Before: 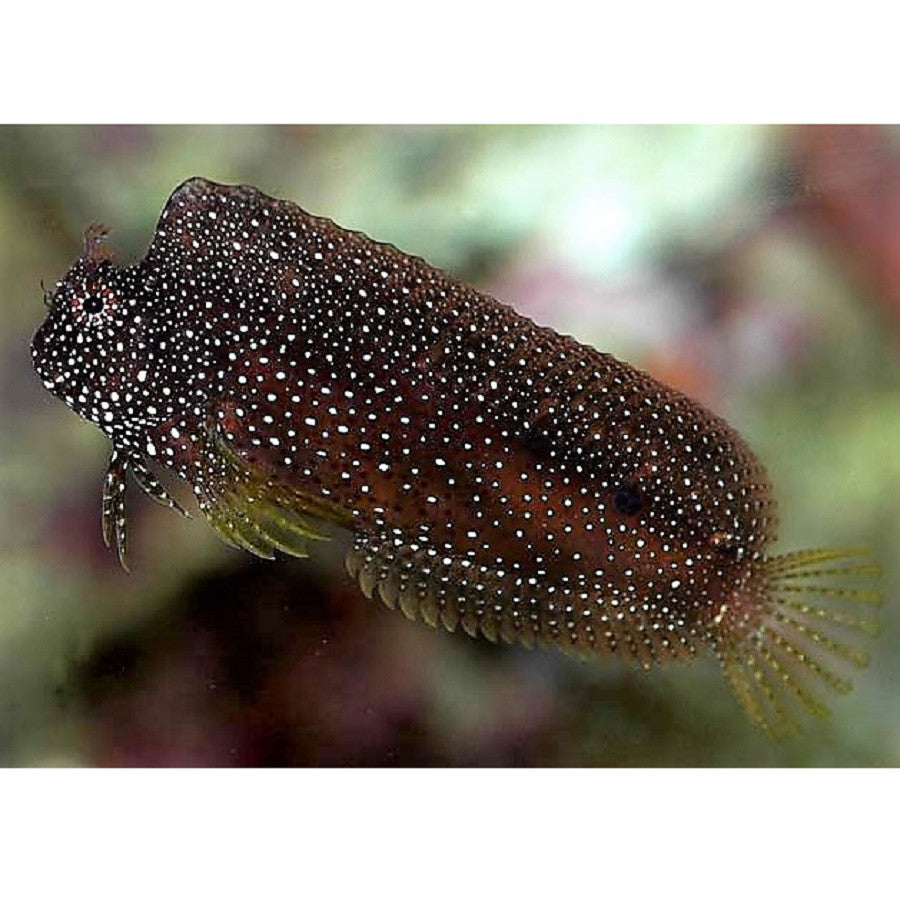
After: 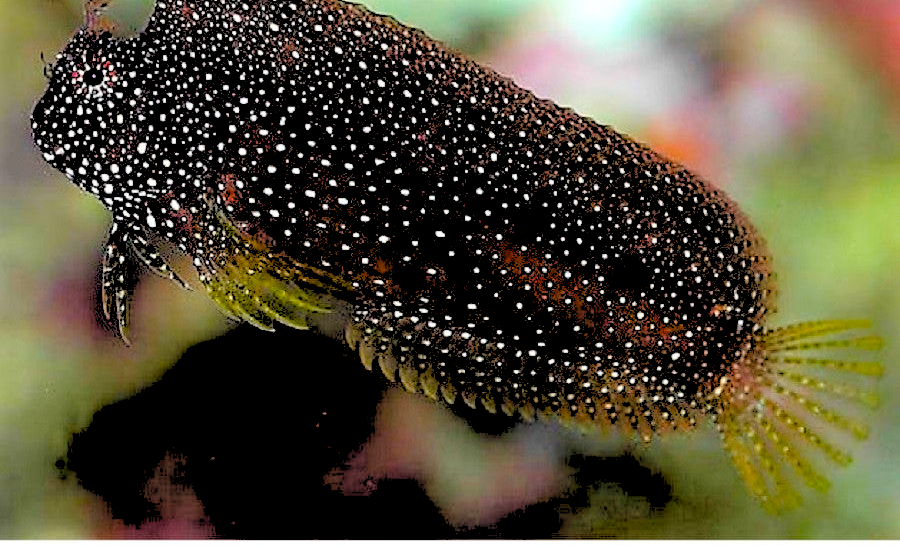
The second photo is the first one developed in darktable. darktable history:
rgb levels: levels [[0.027, 0.429, 0.996], [0, 0.5, 1], [0, 0.5, 1]]
crop and rotate: top 25.357%, bottom 13.942%
color balance rgb: linear chroma grading › global chroma 15%, perceptual saturation grading › global saturation 30%
